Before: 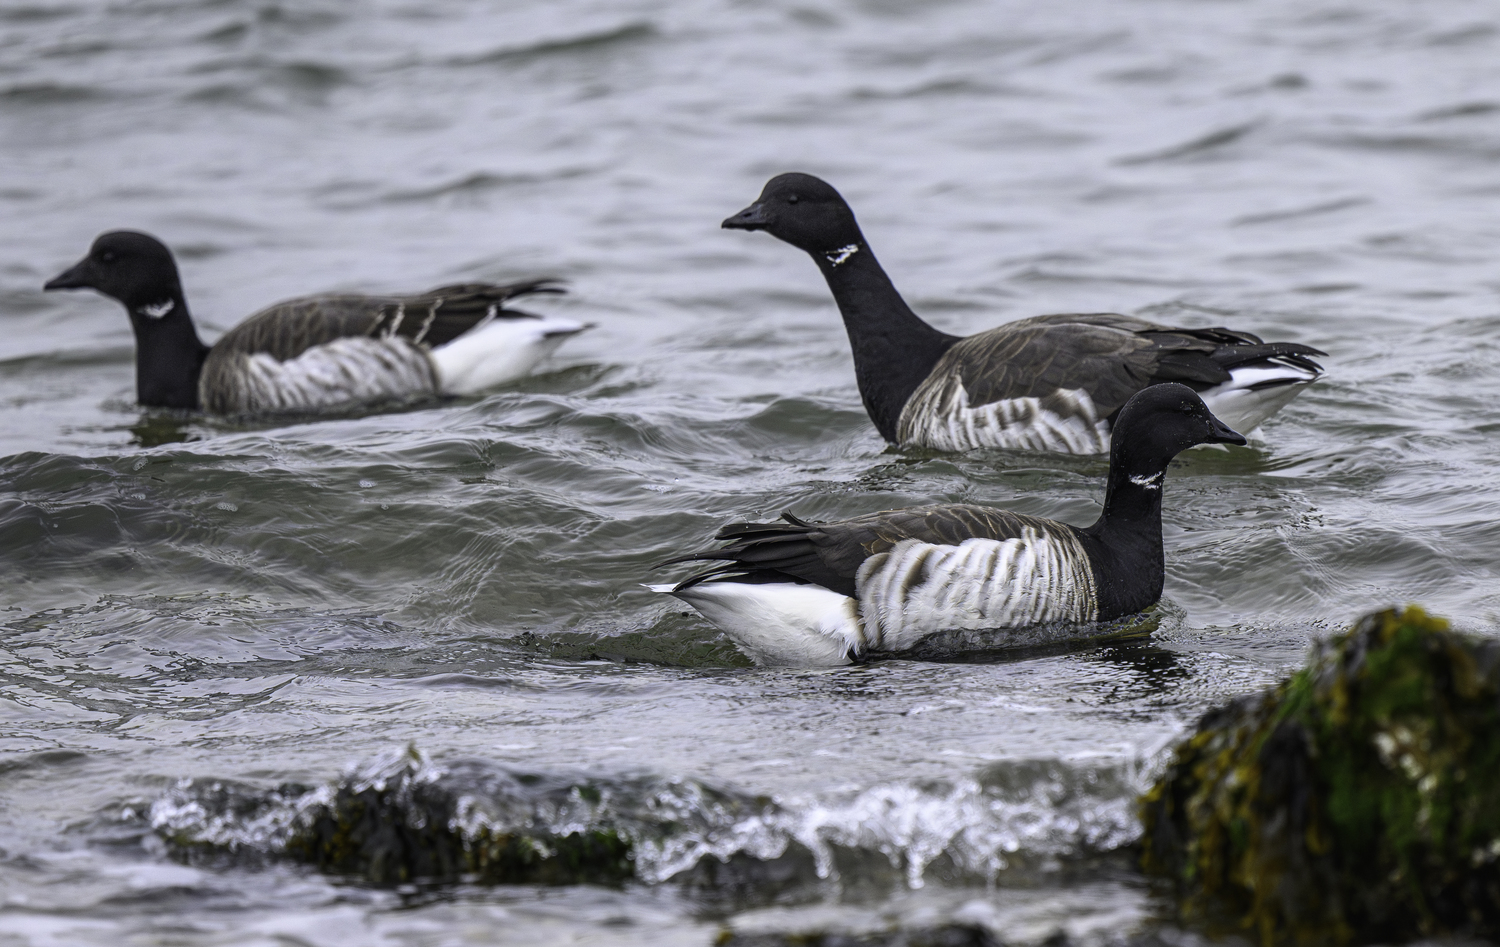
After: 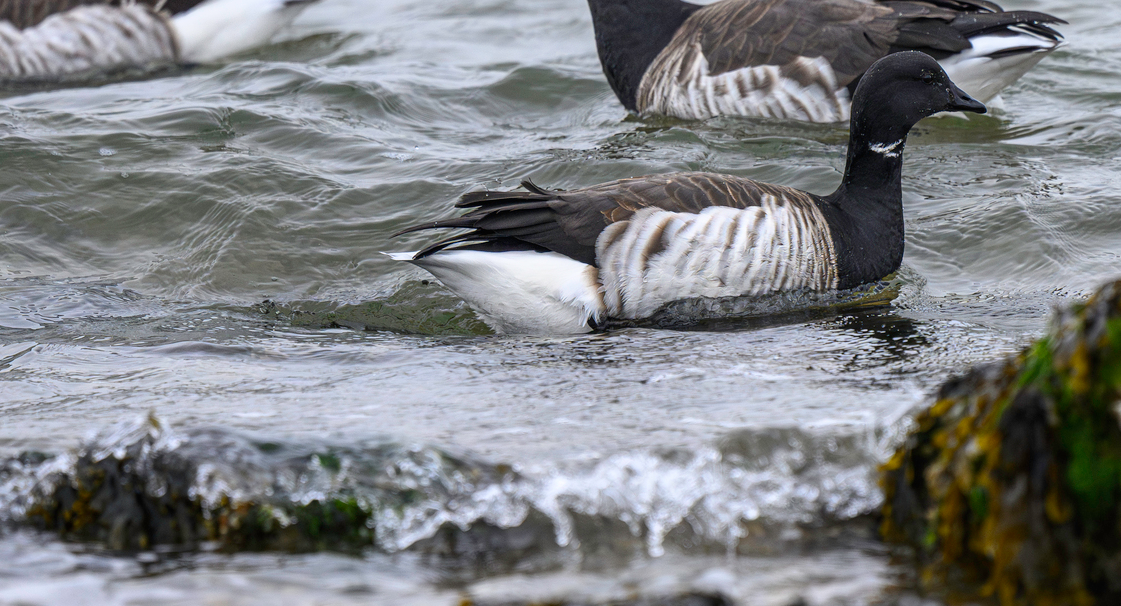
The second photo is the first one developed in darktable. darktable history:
crop and rotate: left 17.371%, top 35.133%, right 7.858%, bottom 0.813%
